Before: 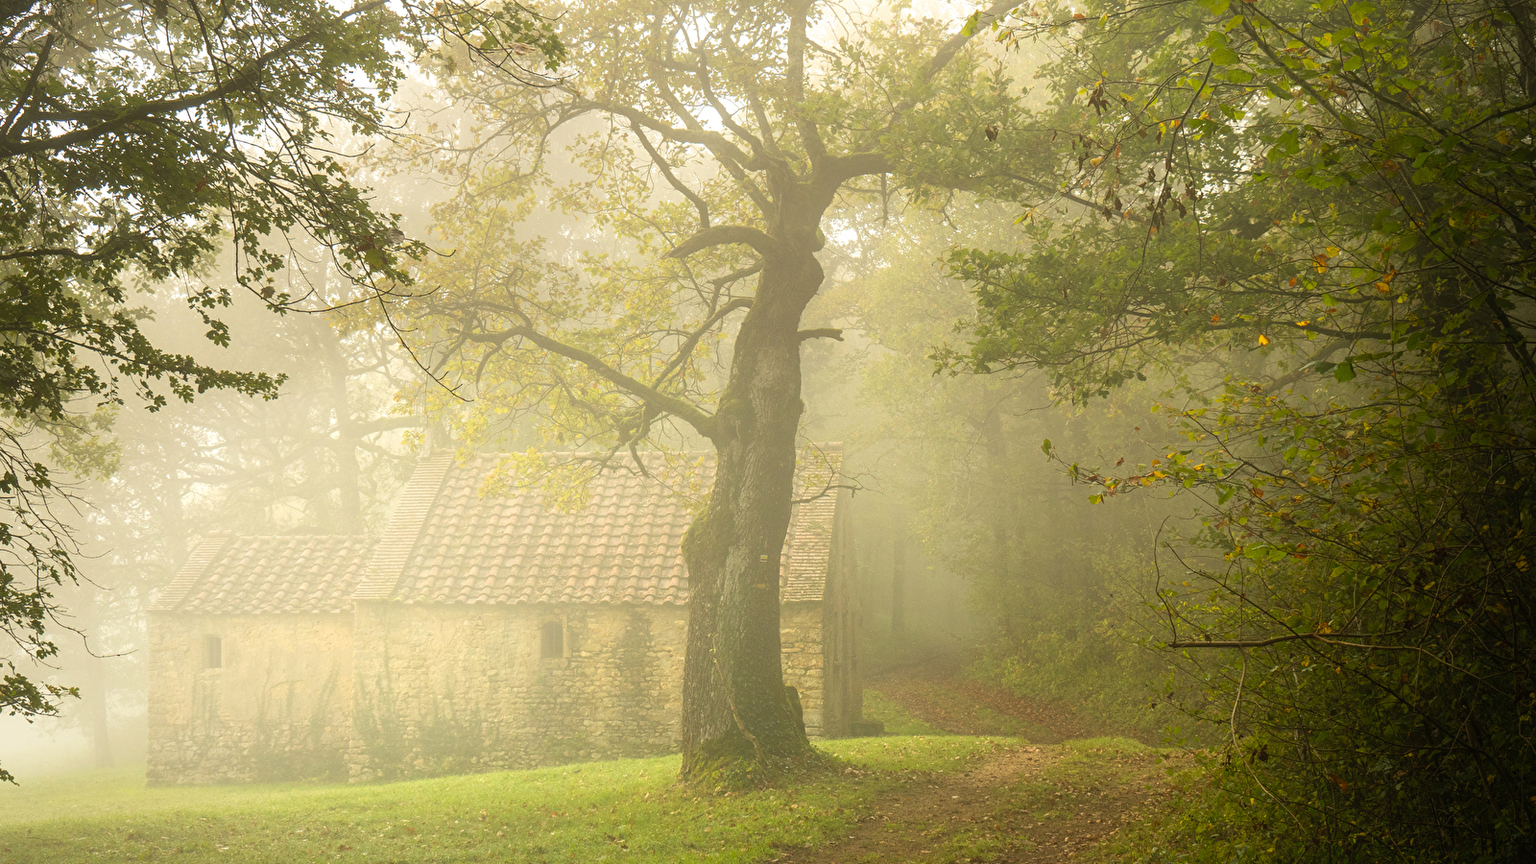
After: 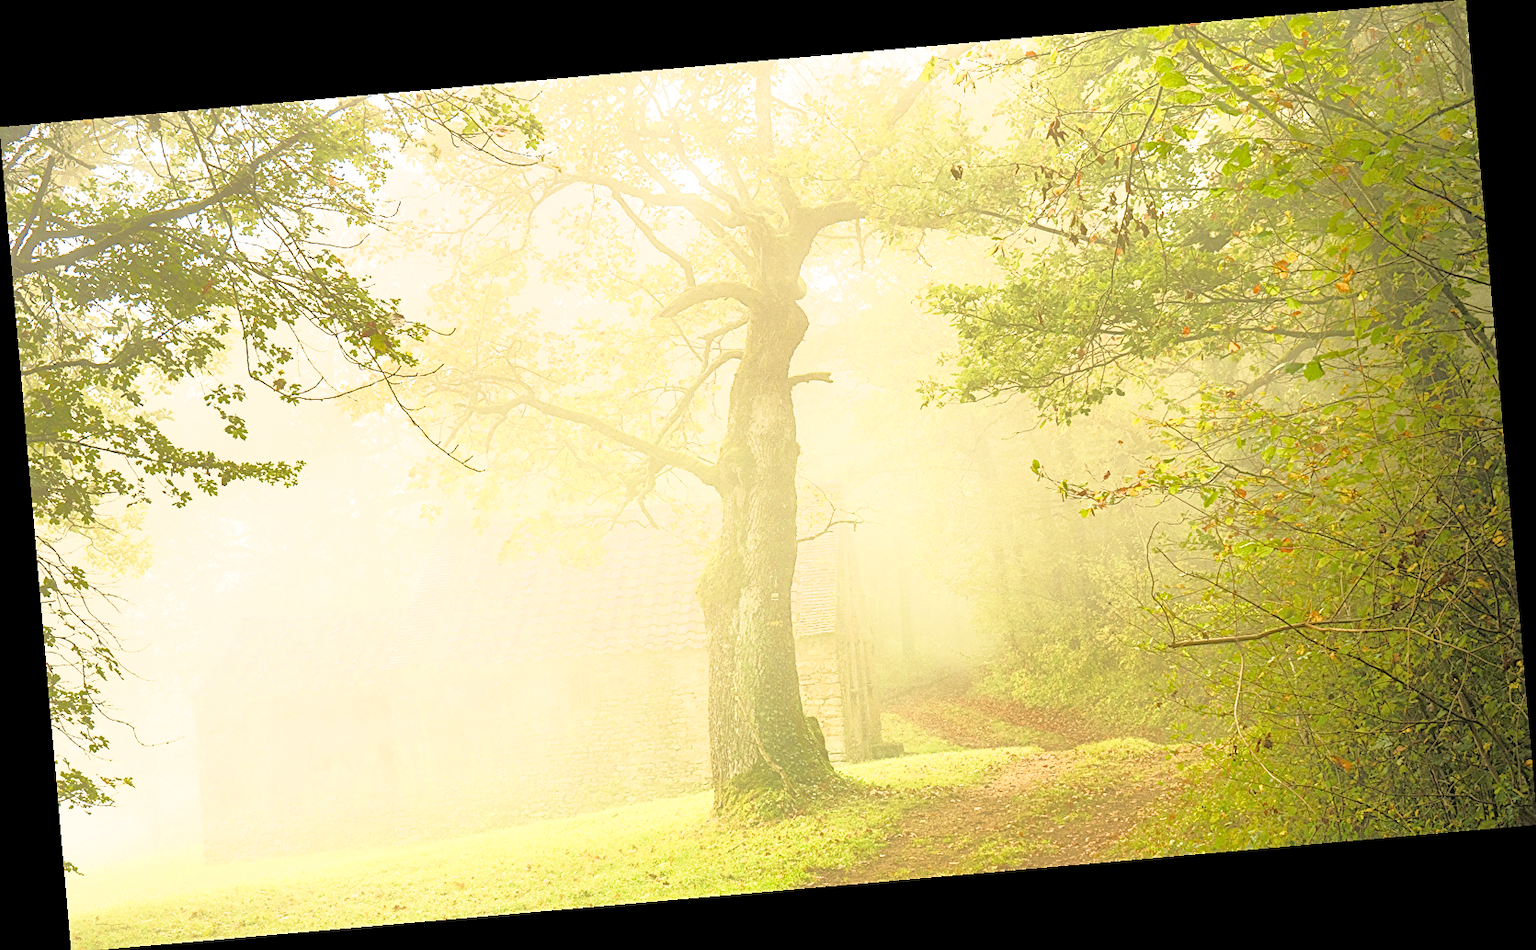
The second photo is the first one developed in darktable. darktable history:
sharpen: on, module defaults
filmic rgb: middle gray luminance 3.44%, black relative exposure -5.92 EV, white relative exposure 6.33 EV, threshold 6 EV, dynamic range scaling 22.4%, target black luminance 0%, hardness 2.33, latitude 45.85%, contrast 0.78, highlights saturation mix 100%, shadows ↔ highlights balance 0.033%, add noise in highlights 0, preserve chrominance max RGB, color science v3 (2019), use custom middle-gray values true, iterations of high-quality reconstruction 0, contrast in highlights soft, enable highlight reconstruction true
rotate and perspective: rotation -4.98°, automatic cropping off
tone curve: curves: ch0 [(0, 0) (0.003, 0.022) (0.011, 0.025) (0.025, 0.032) (0.044, 0.055) (0.069, 0.089) (0.1, 0.133) (0.136, 0.18) (0.177, 0.231) (0.224, 0.291) (0.277, 0.35) (0.335, 0.42) (0.399, 0.496) (0.468, 0.561) (0.543, 0.632) (0.623, 0.706) (0.709, 0.783) (0.801, 0.865) (0.898, 0.947) (1, 1)], preserve colors none
exposure: black level correction 0, exposure 1.3 EV, compensate highlight preservation false
rgb curve: curves: ch0 [(0, 0) (0.415, 0.237) (1, 1)]
shadows and highlights: on, module defaults
